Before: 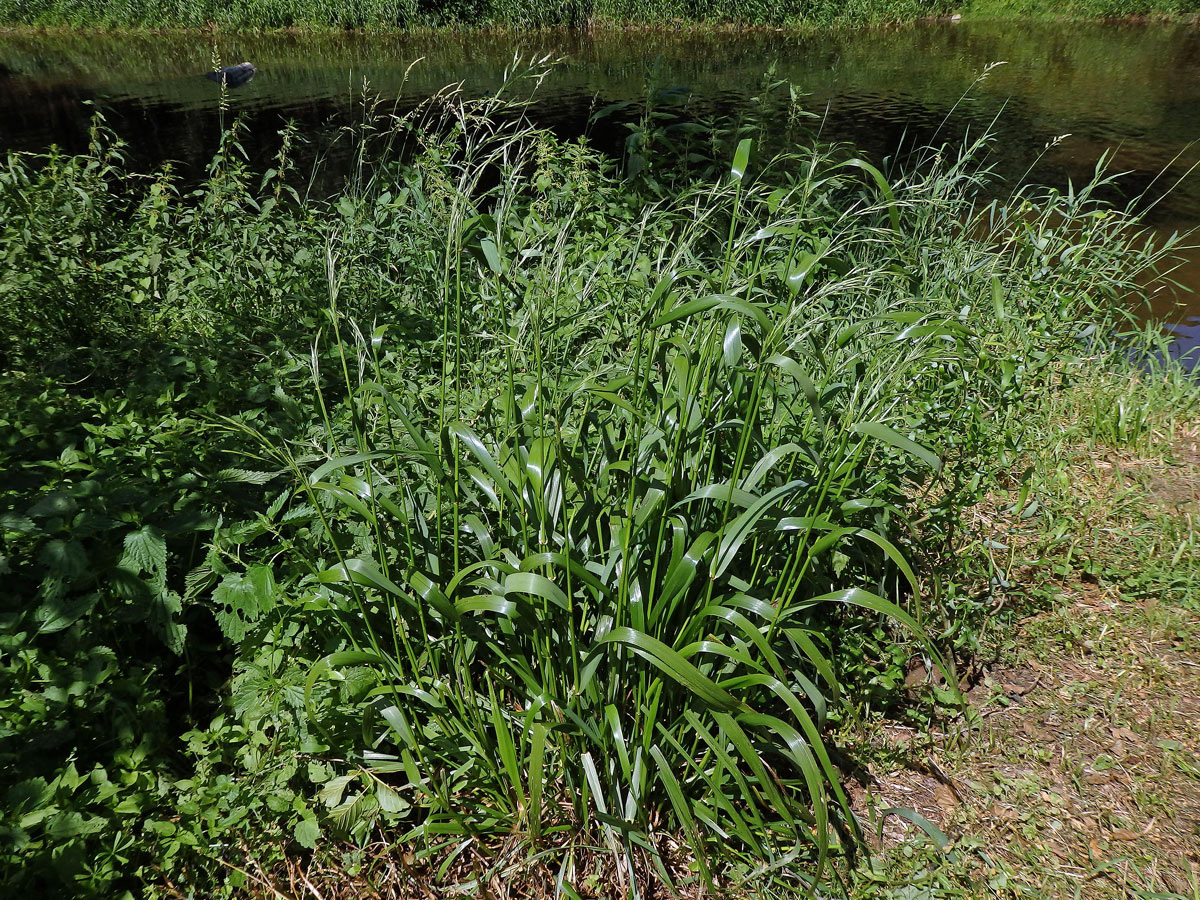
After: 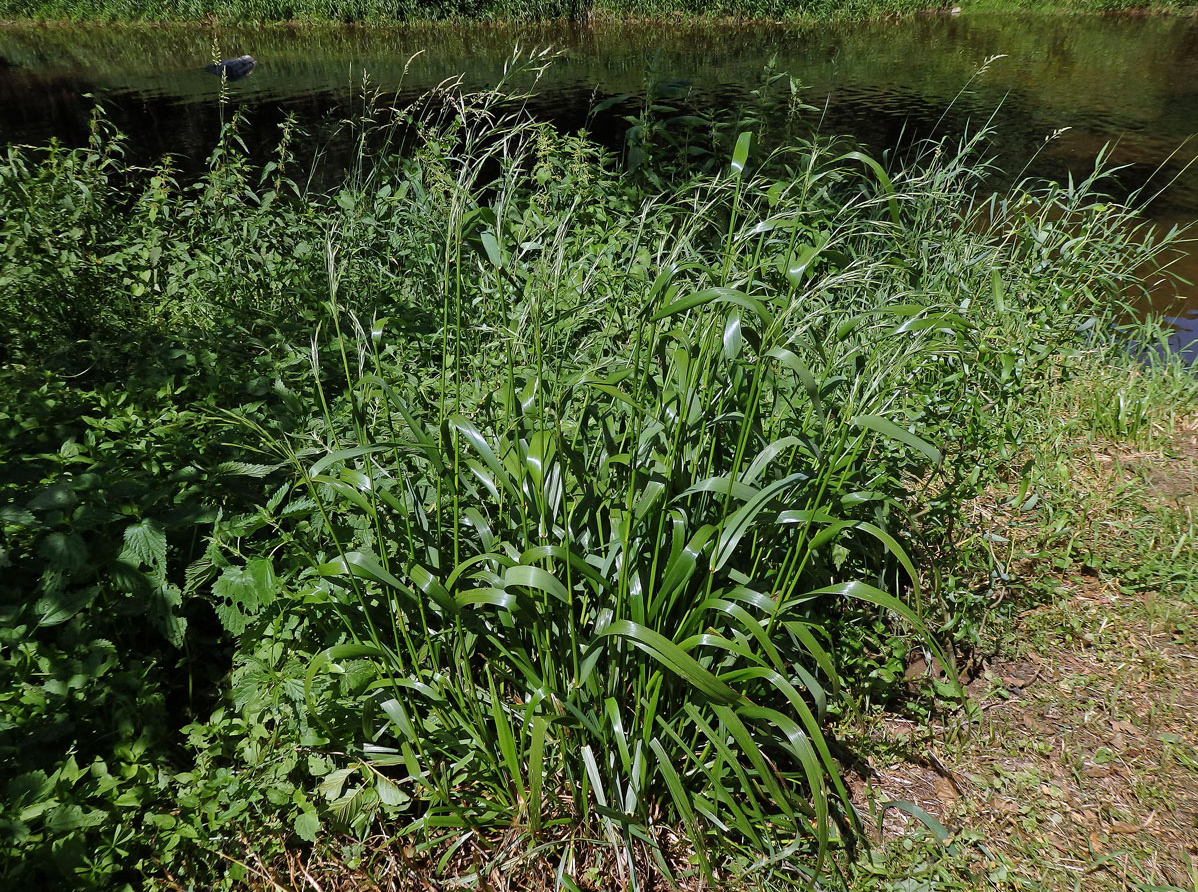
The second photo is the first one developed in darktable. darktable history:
crop: top 0.788%, right 0.099%
